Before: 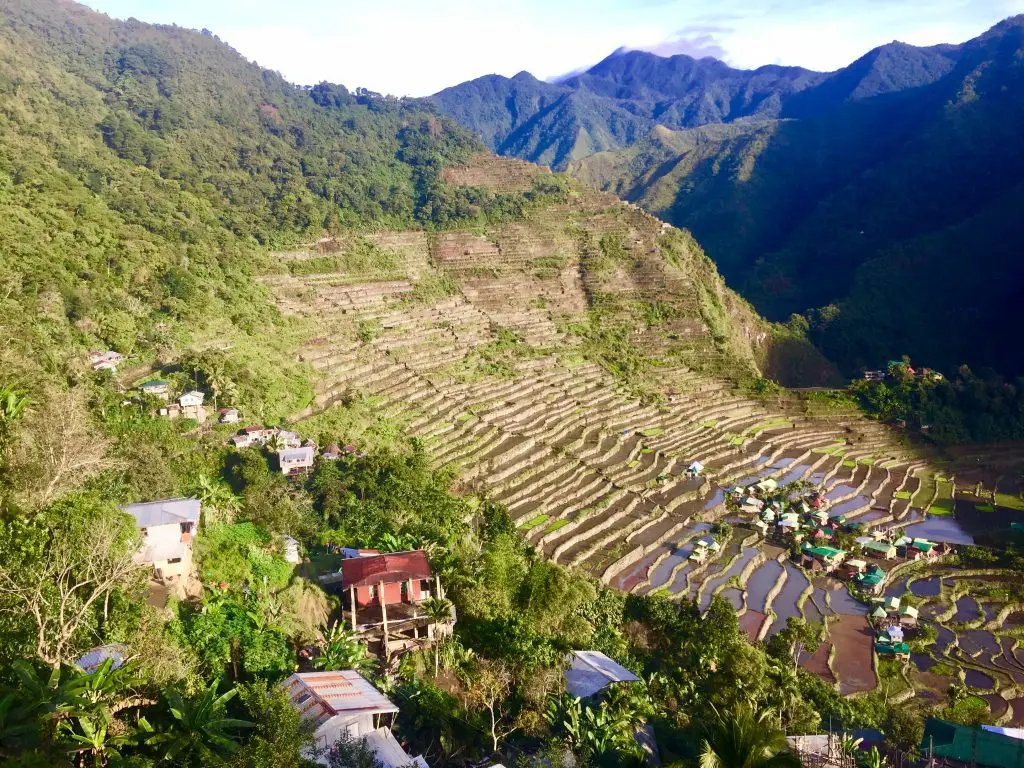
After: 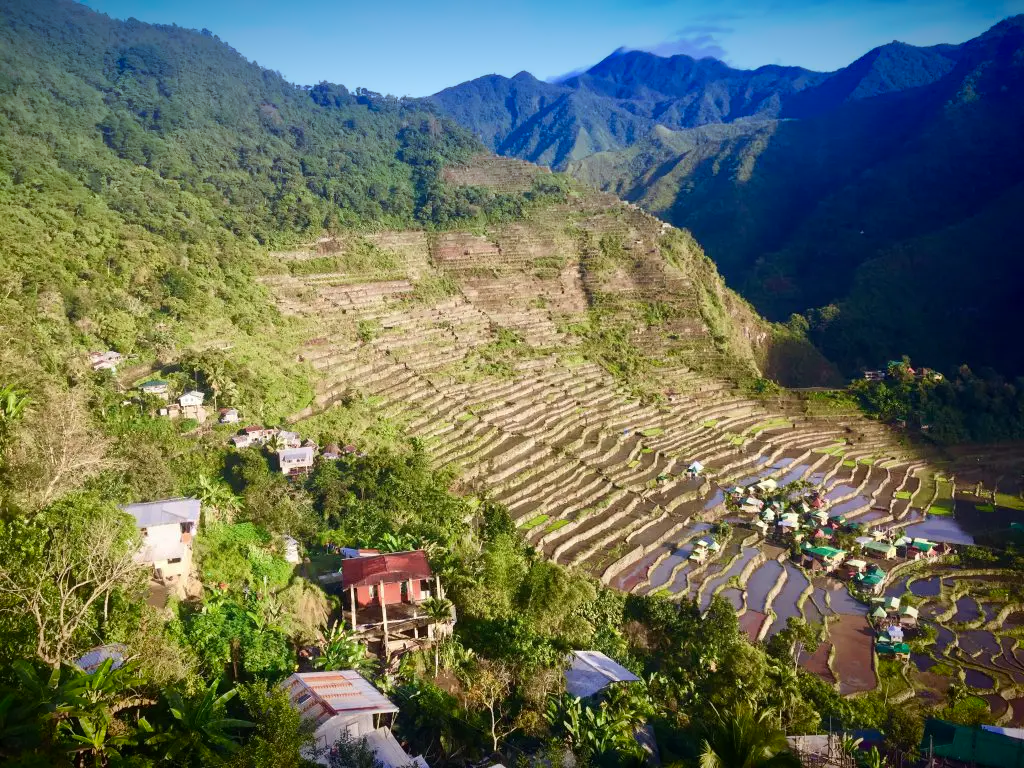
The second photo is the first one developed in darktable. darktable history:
graduated density: density 2.02 EV, hardness 44%, rotation 0.374°, offset 8.21, hue 208.8°, saturation 97%
vignetting: fall-off start 98.29%, fall-off radius 100%, brightness -1, saturation 0.5, width/height ratio 1.428
